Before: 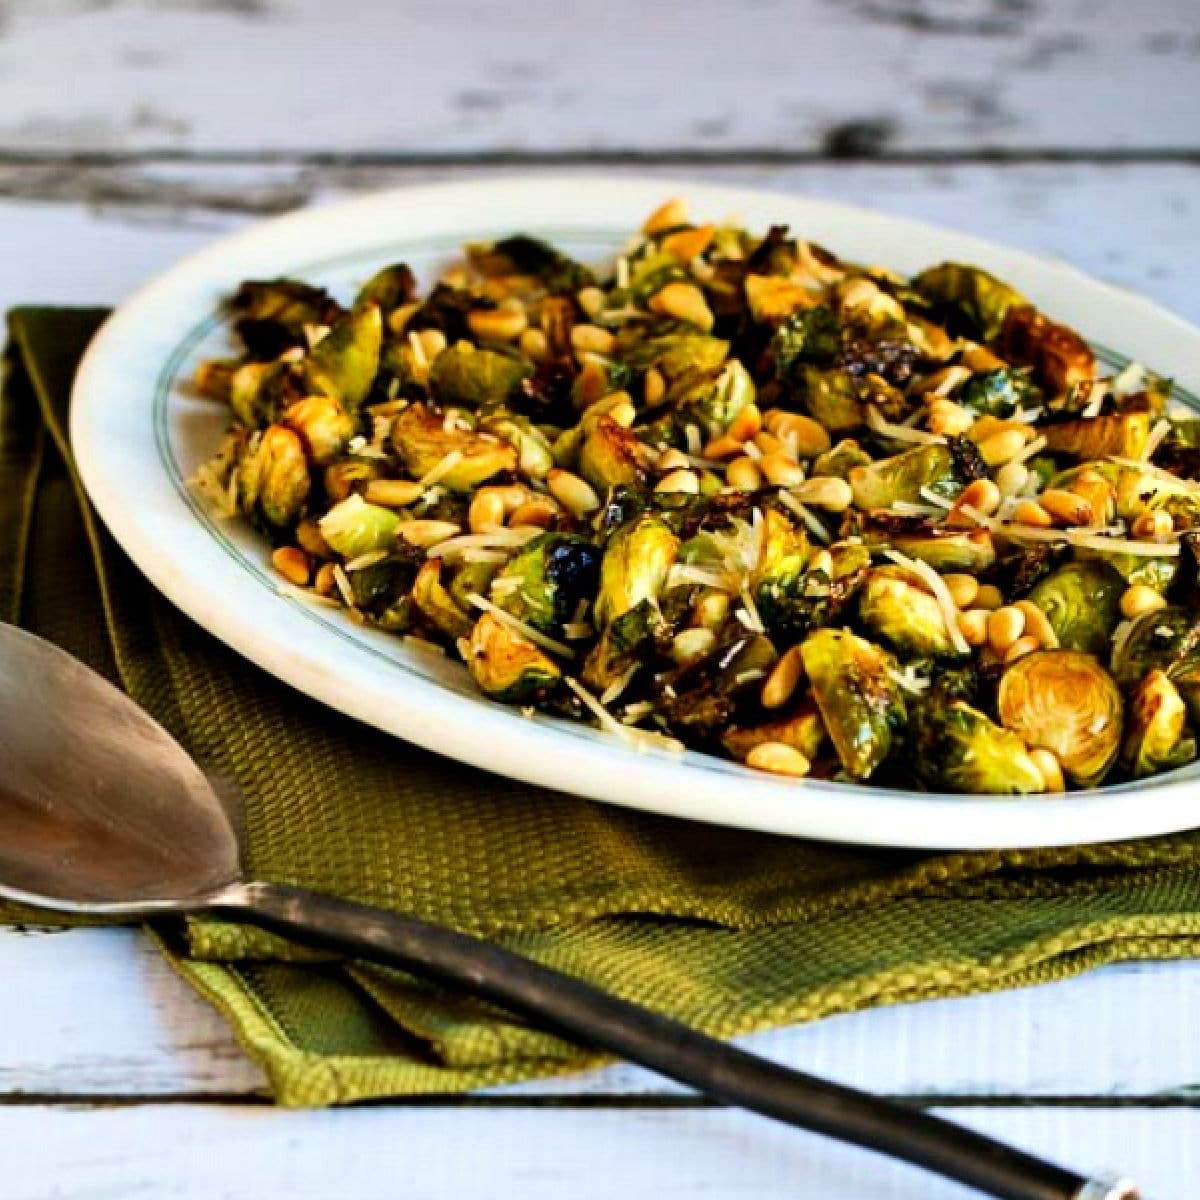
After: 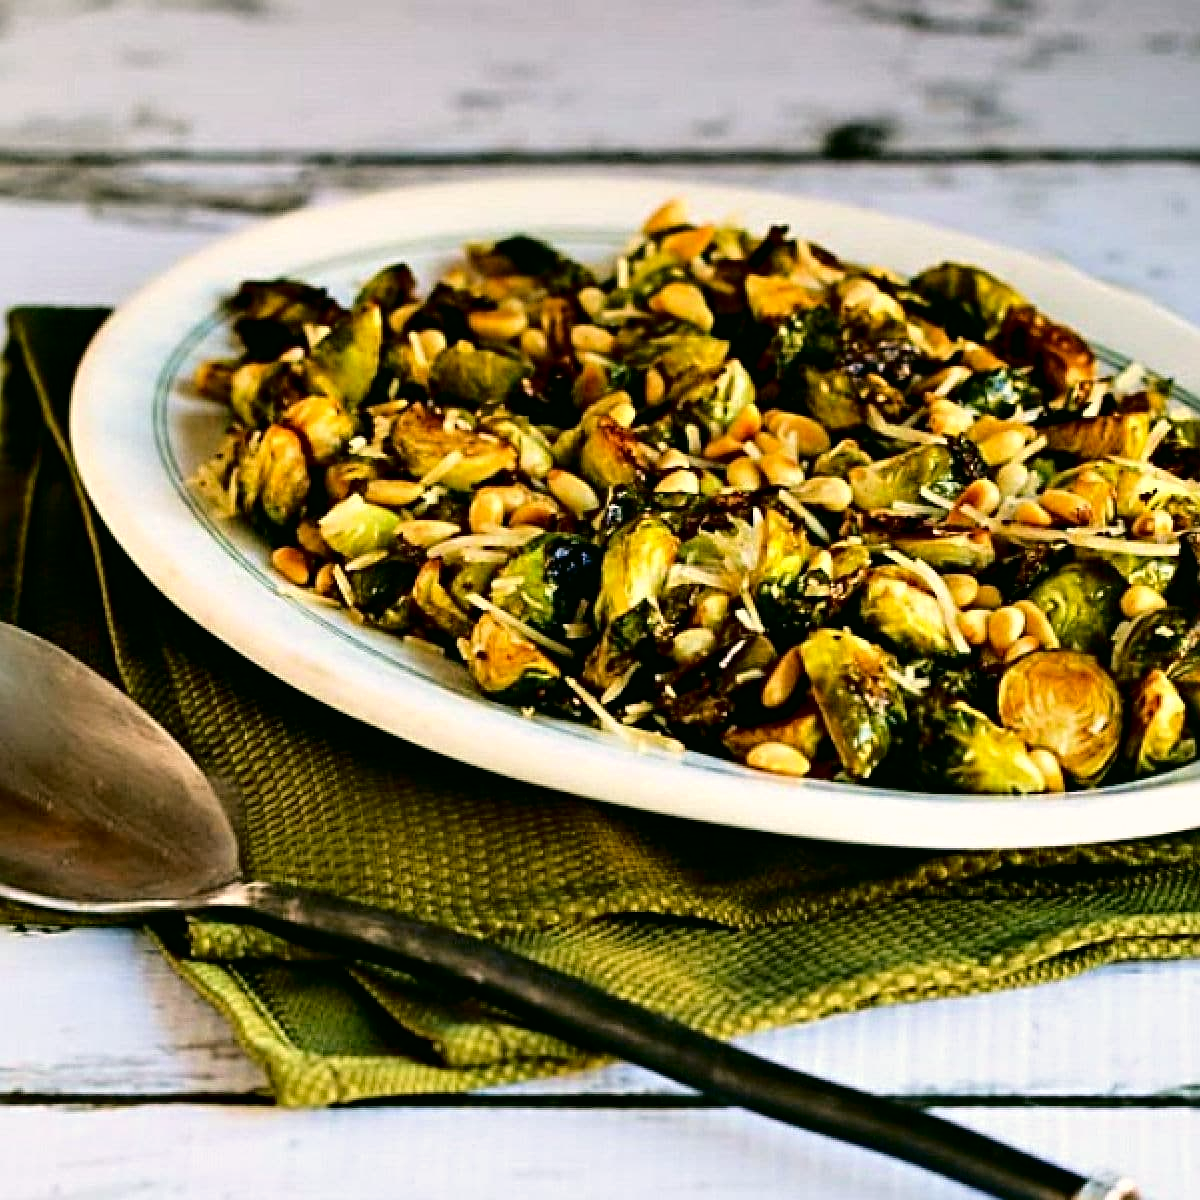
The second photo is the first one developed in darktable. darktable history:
sharpen: radius 4
fill light: exposure -2 EV, width 8.6
color correction: highlights a* 4.02, highlights b* 4.98, shadows a* -7.55, shadows b* 4.98
